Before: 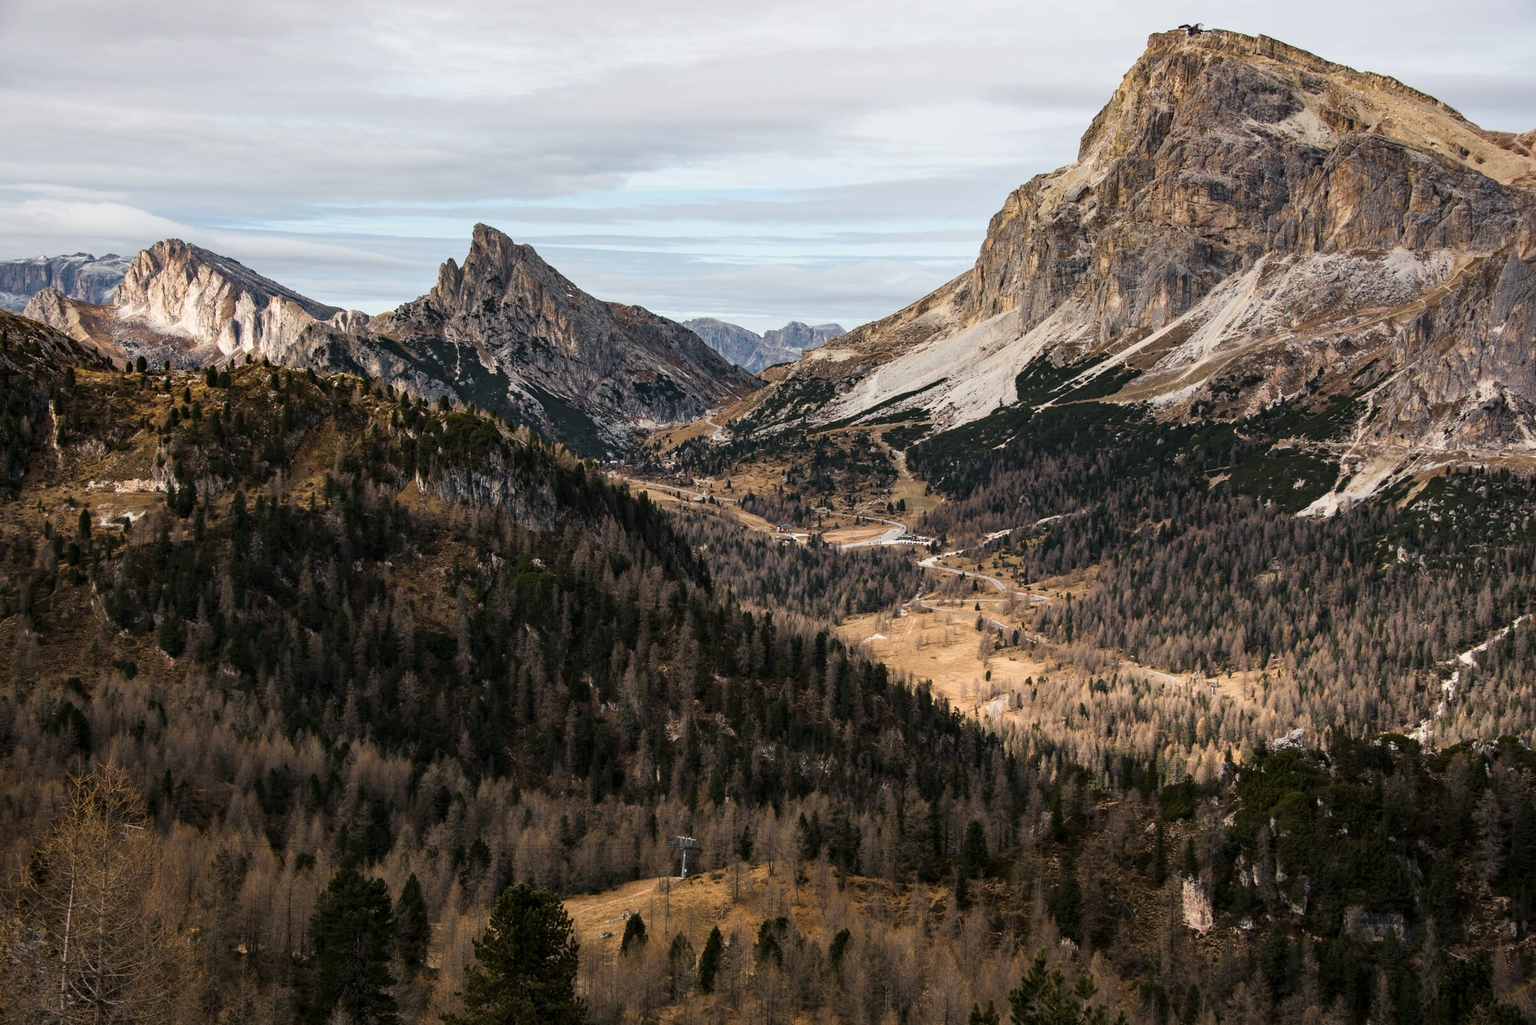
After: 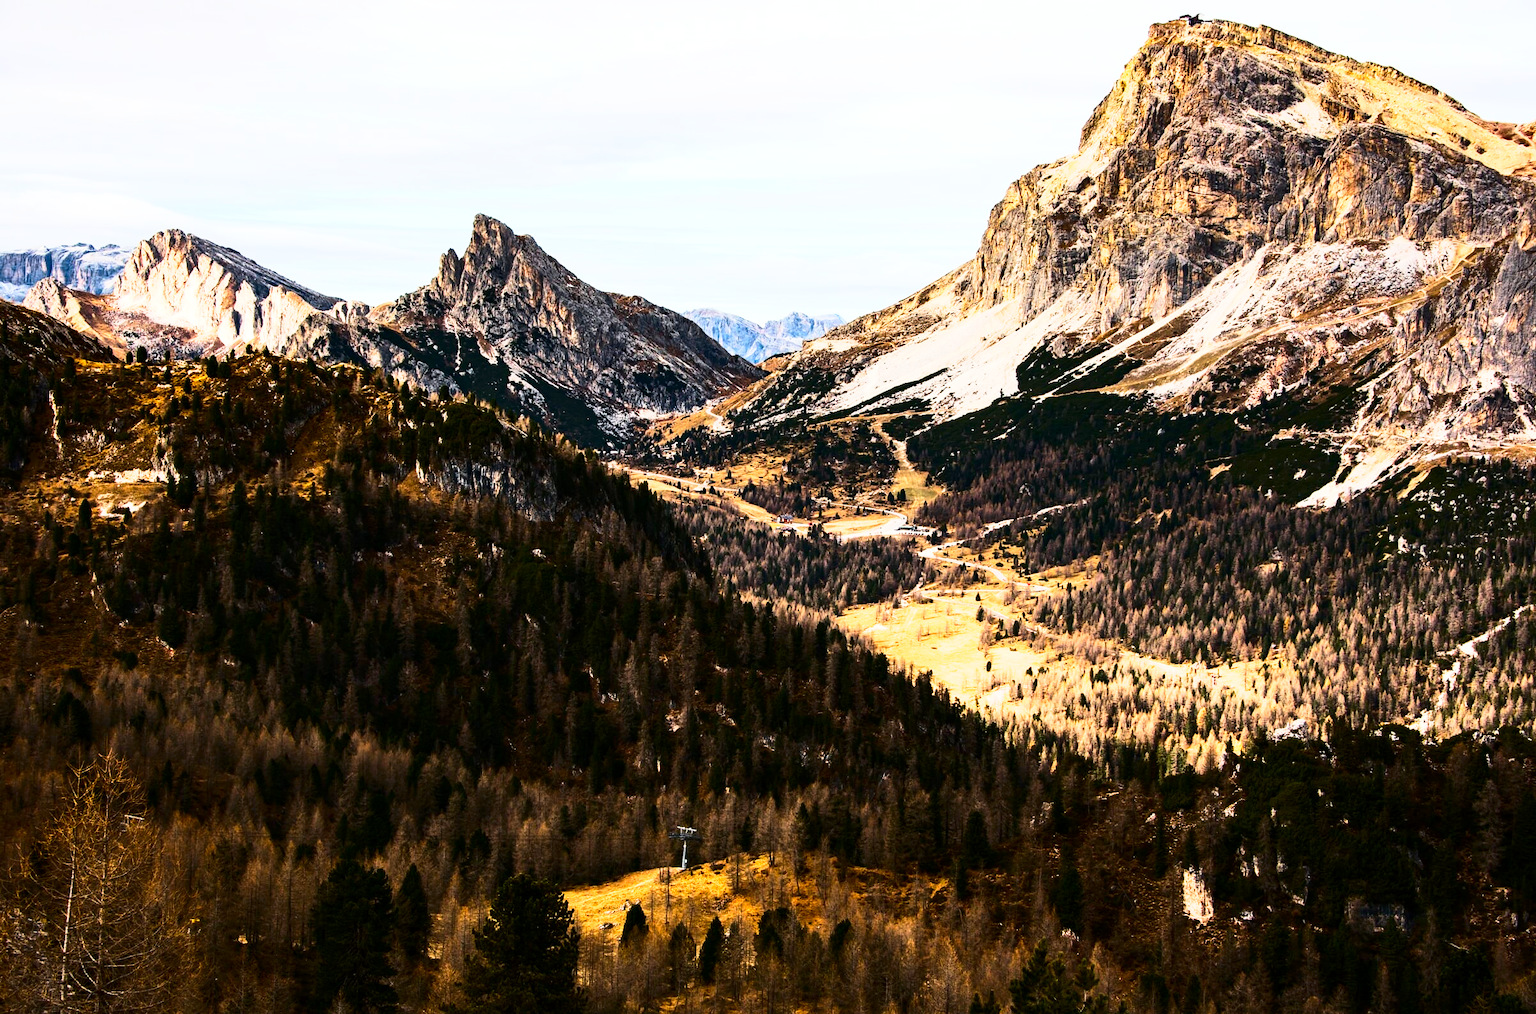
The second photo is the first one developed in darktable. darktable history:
crop: top 1.049%, right 0.001%
tone equalizer: -8 EV -1.08 EV, -7 EV -1.01 EV, -6 EV -0.867 EV, -5 EV -0.578 EV, -3 EV 0.578 EV, -2 EV 0.867 EV, -1 EV 1.01 EV, +0 EV 1.08 EV, edges refinement/feathering 500, mask exposure compensation -1.57 EV, preserve details no
contrast brightness saturation: contrast 0.26, brightness 0.02, saturation 0.87
base curve: curves: ch0 [(0, 0) (0.088, 0.125) (0.176, 0.251) (0.354, 0.501) (0.613, 0.749) (1, 0.877)], preserve colors none
